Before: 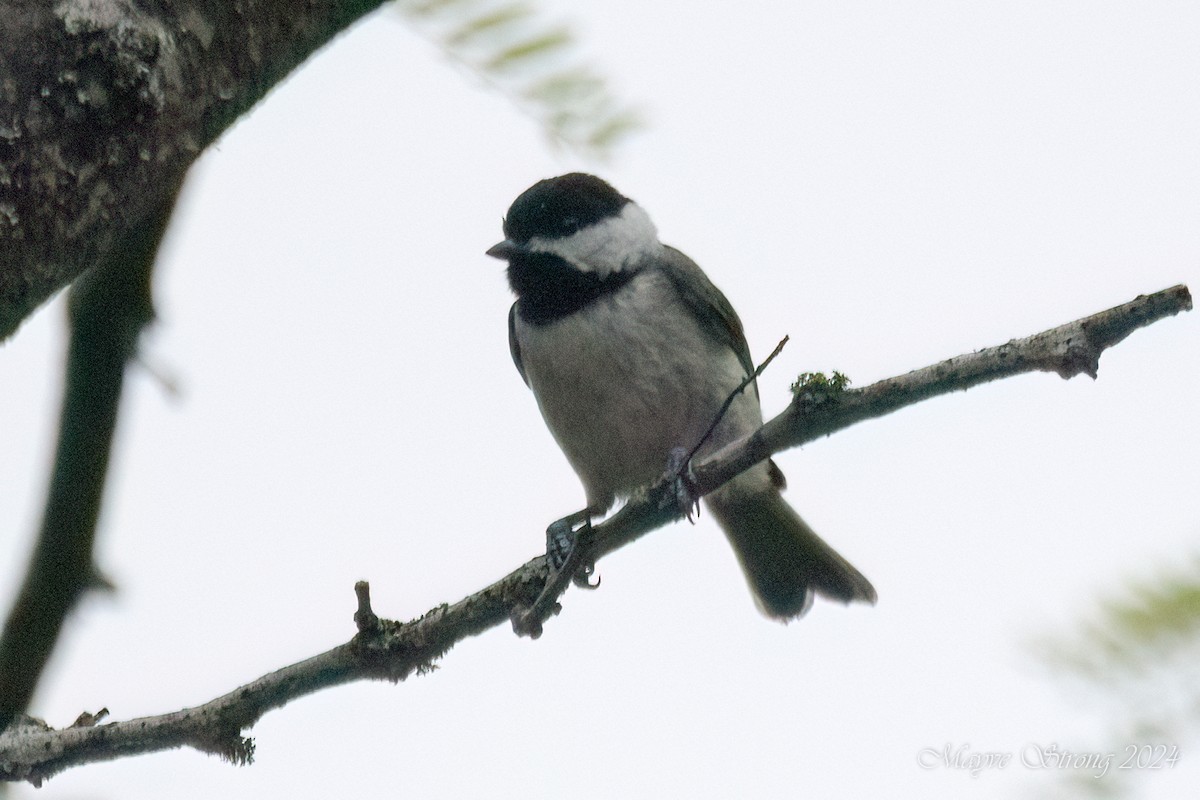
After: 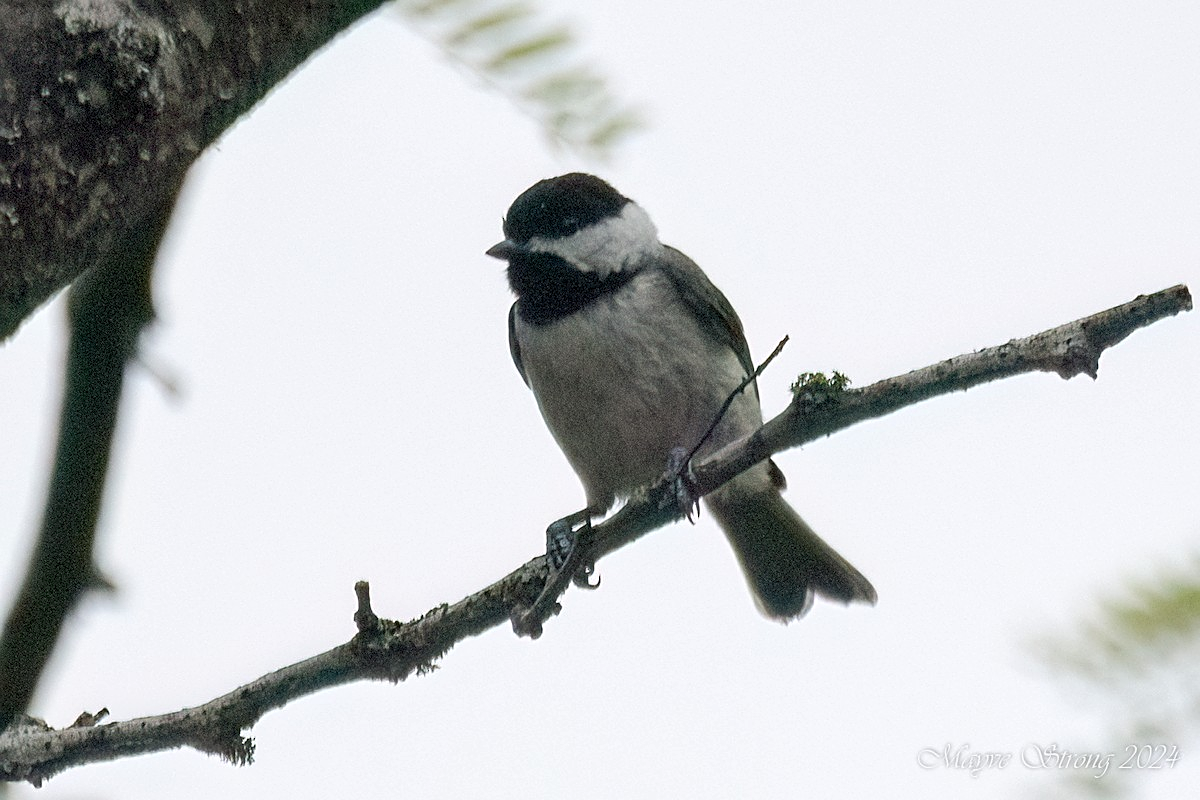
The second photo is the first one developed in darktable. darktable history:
tone equalizer: on, module defaults
local contrast: highlights 100%, shadows 100%, detail 120%, midtone range 0.2
sharpen: on, module defaults
